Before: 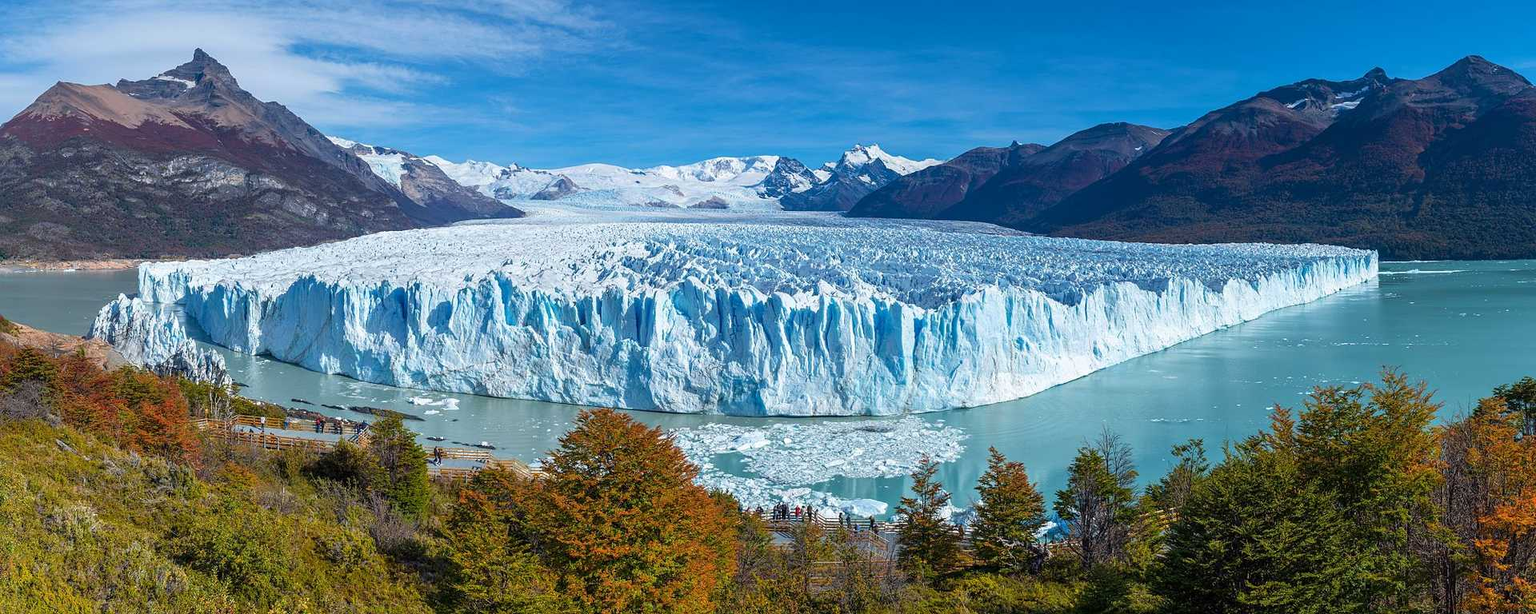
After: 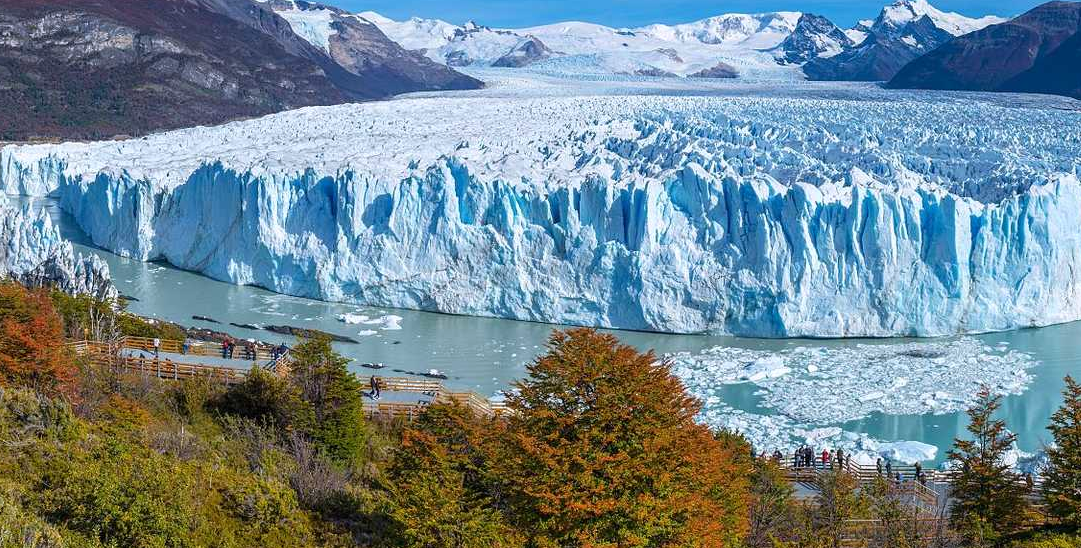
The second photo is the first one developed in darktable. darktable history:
crop: left 8.966%, top 23.852%, right 34.699%, bottom 4.703%
white balance: red 1.009, blue 1.027
